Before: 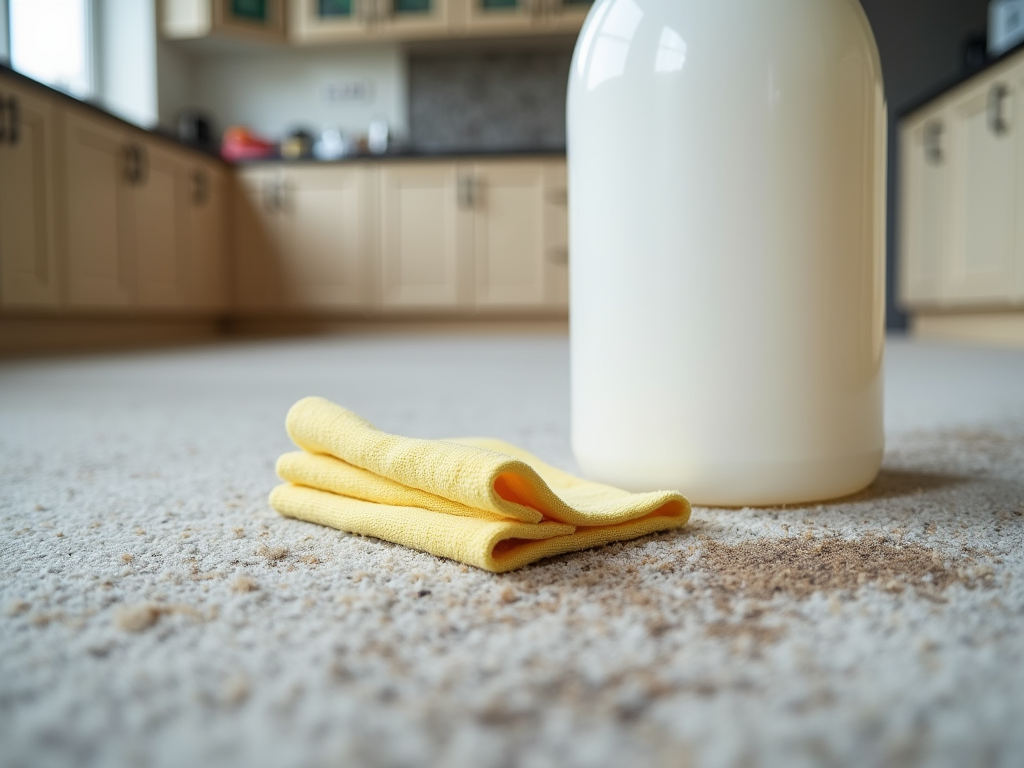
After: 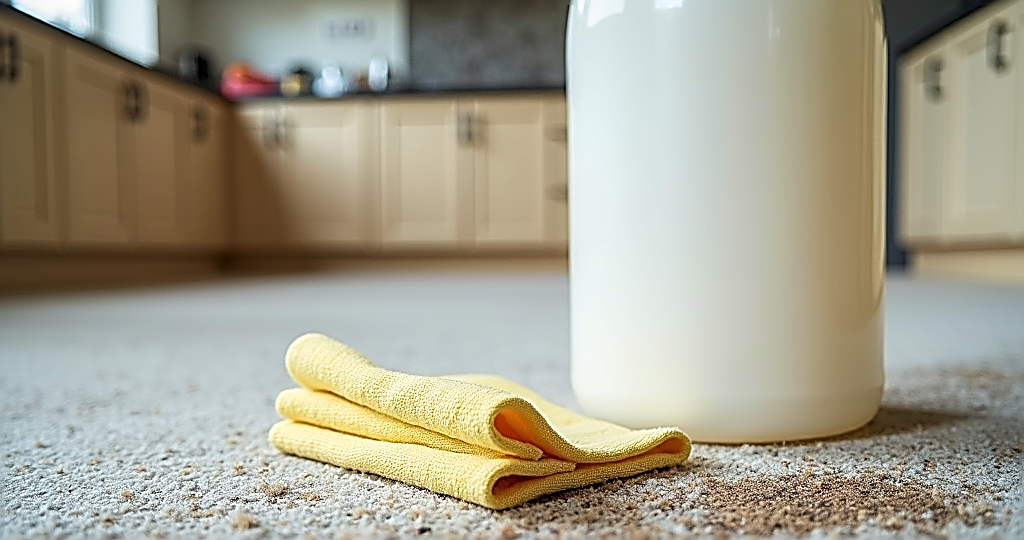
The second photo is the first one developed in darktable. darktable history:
velvia: on, module defaults
sharpen: amount 1.991
local contrast: on, module defaults
crop and rotate: top 8.207%, bottom 21.474%
